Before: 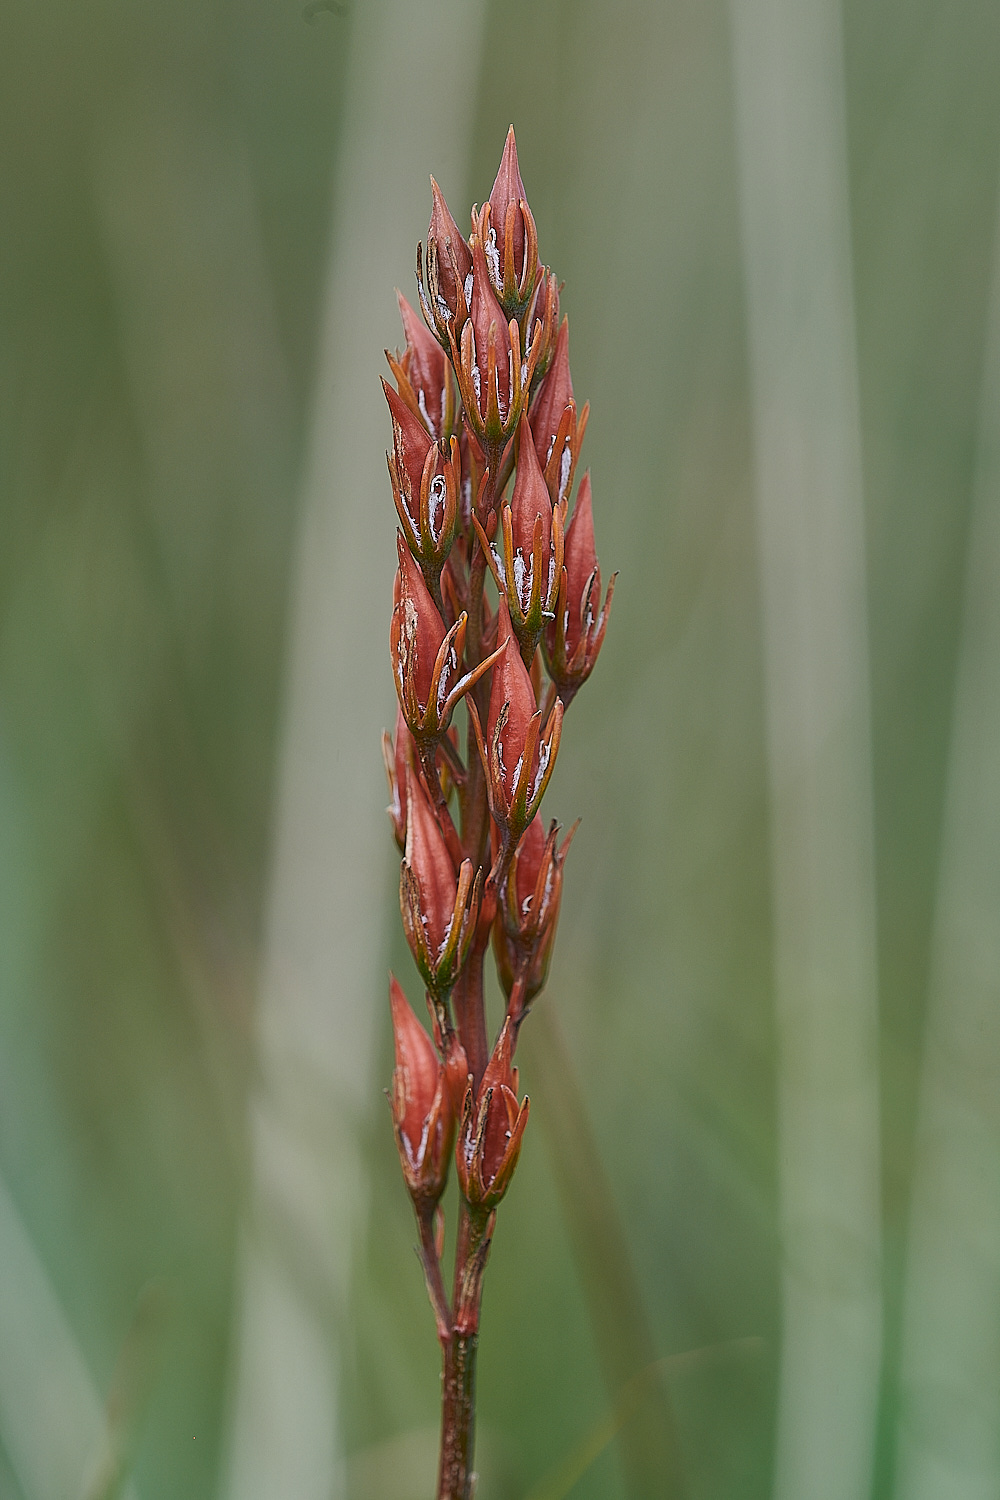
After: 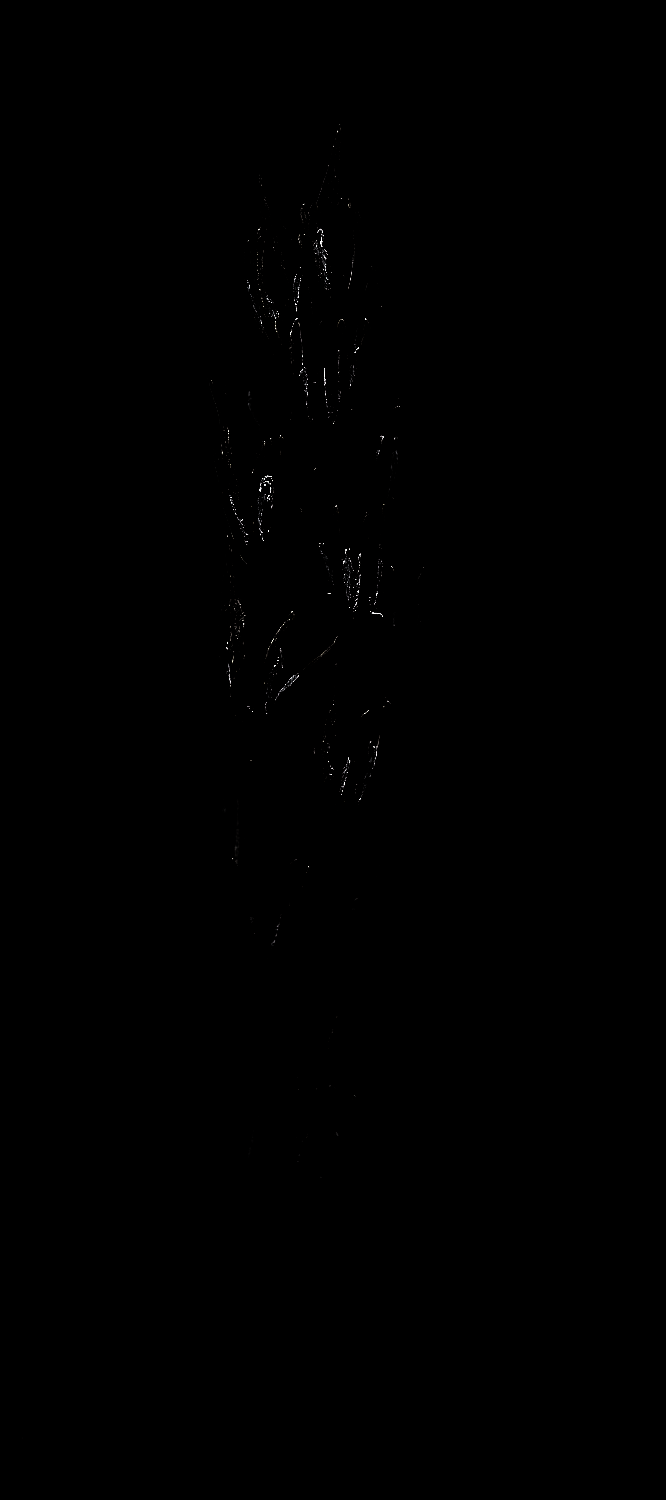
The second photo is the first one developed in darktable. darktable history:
levels: levels [0.721, 0.937, 0.997]
crop: left 17.228%, right 16.138%
